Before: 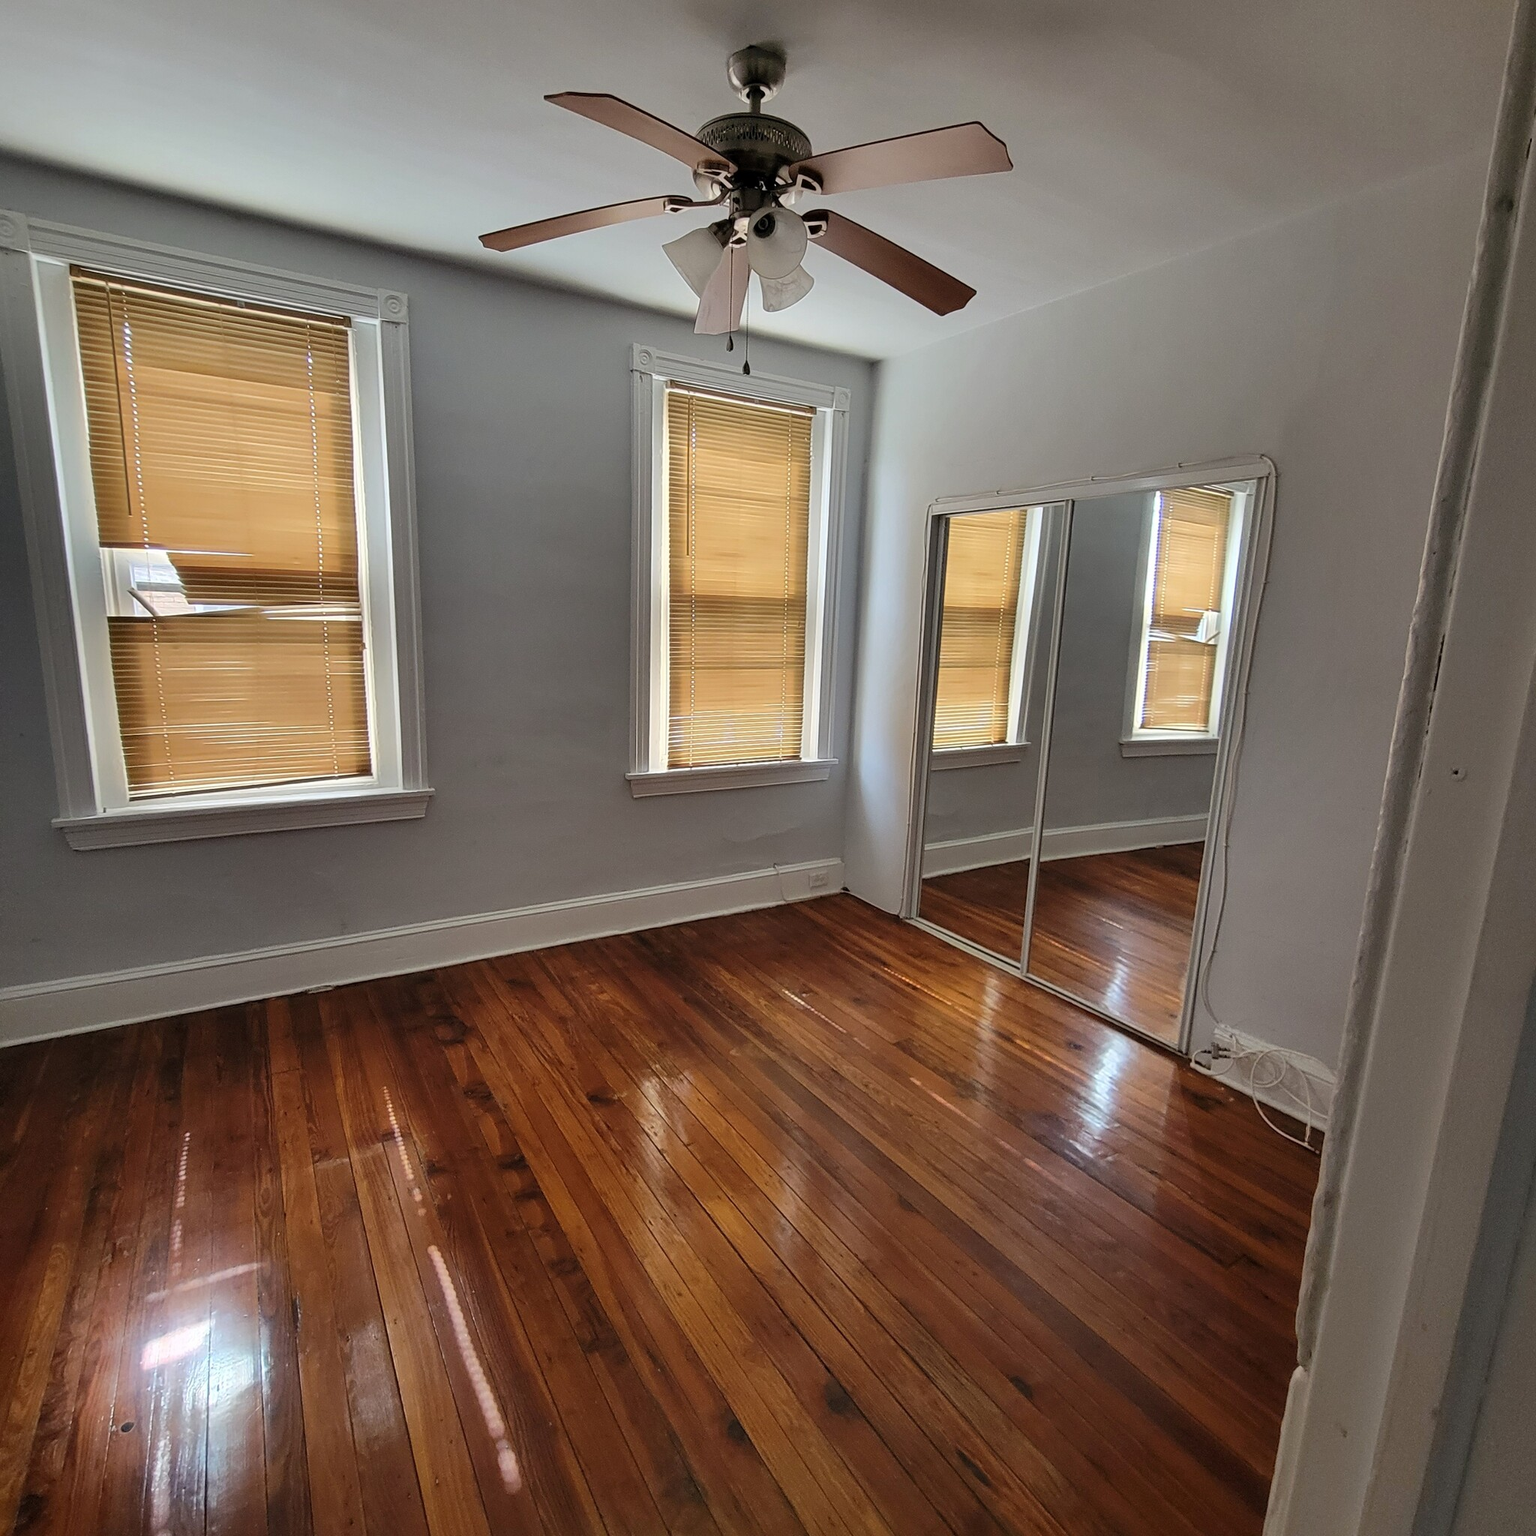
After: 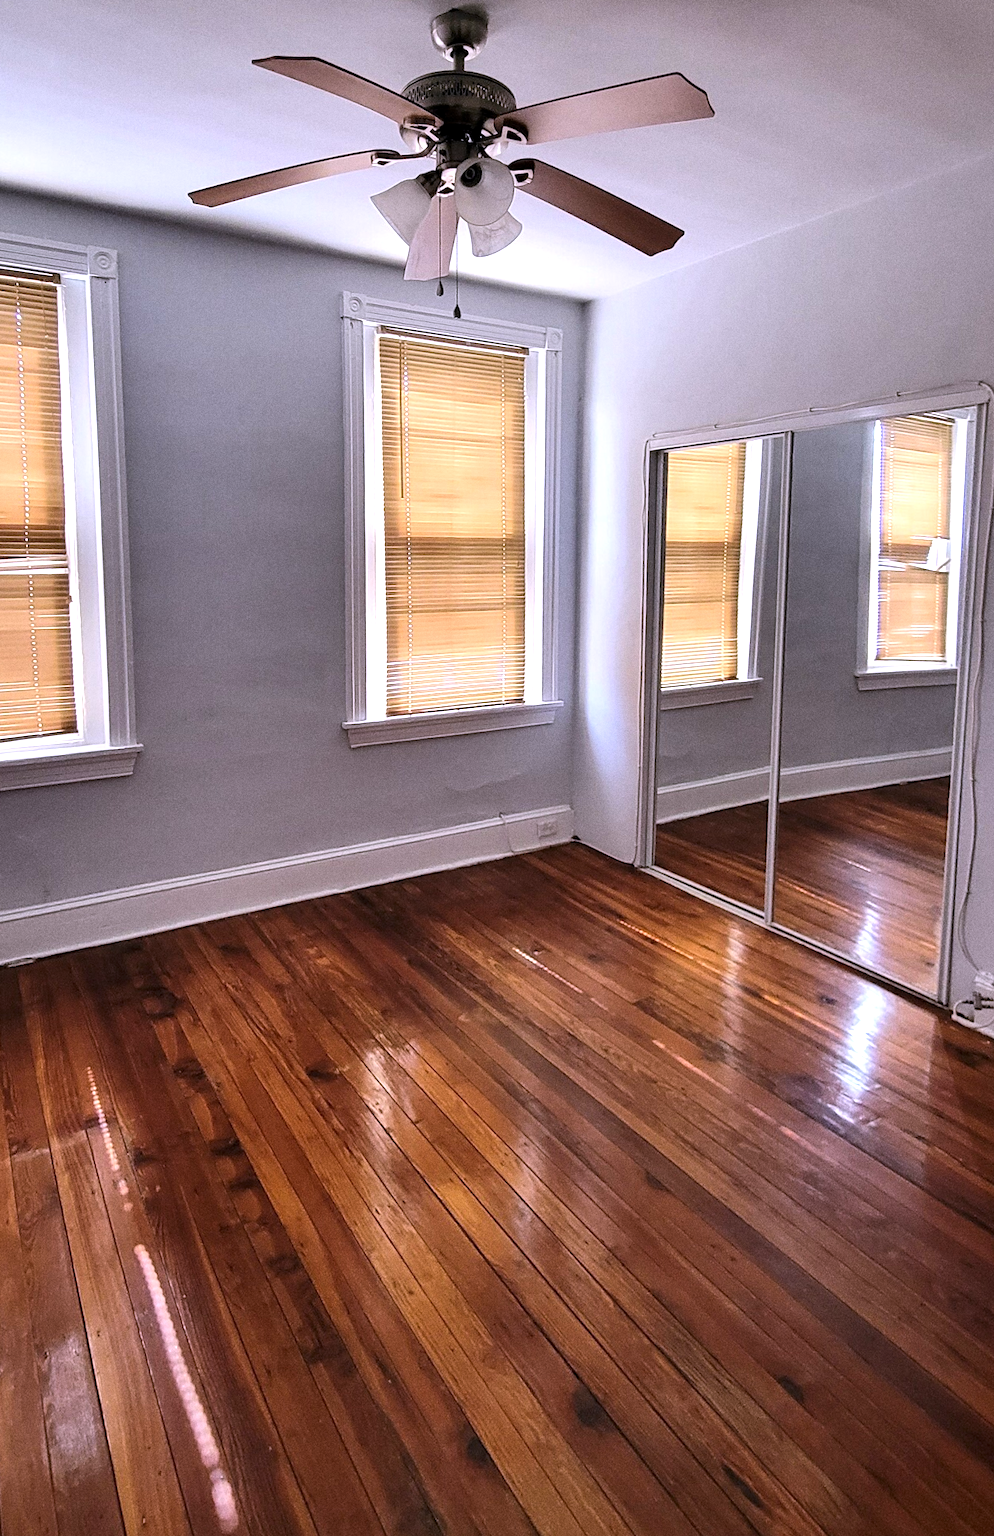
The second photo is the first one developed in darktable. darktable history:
tone equalizer: -8 EV -0.417 EV, -7 EV -0.389 EV, -6 EV -0.333 EV, -5 EV -0.222 EV, -3 EV 0.222 EV, -2 EV 0.333 EV, -1 EV 0.389 EV, +0 EV 0.417 EV, edges refinement/feathering 500, mask exposure compensation -1.57 EV, preserve details no
exposure: exposure 0.3 EV, compensate highlight preservation false
crop and rotate: left 17.732%, right 15.423%
rotate and perspective: rotation -1.68°, lens shift (vertical) -0.146, crop left 0.049, crop right 0.912, crop top 0.032, crop bottom 0.96
local contrast: highlights 100%, shadows 100%, detail 120%, midtone range 0.2
white balance: red 1.042, blue 1.17
grain: coarseness 0.09 ISO
